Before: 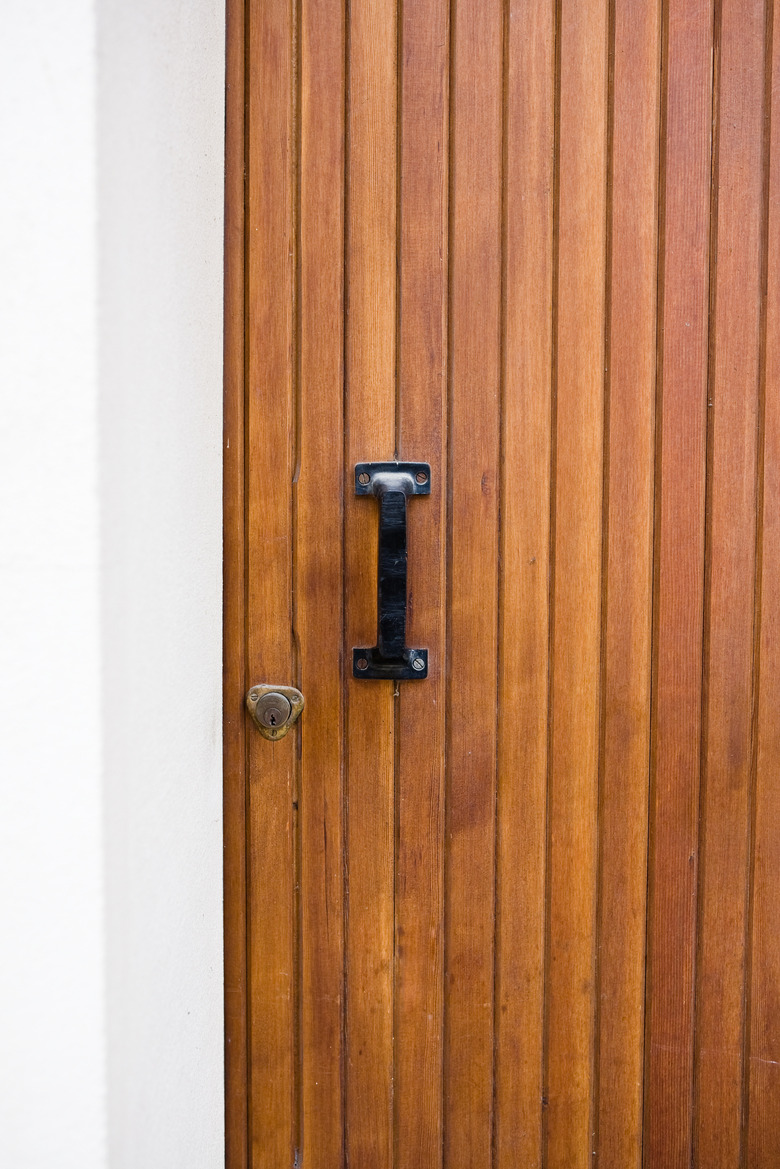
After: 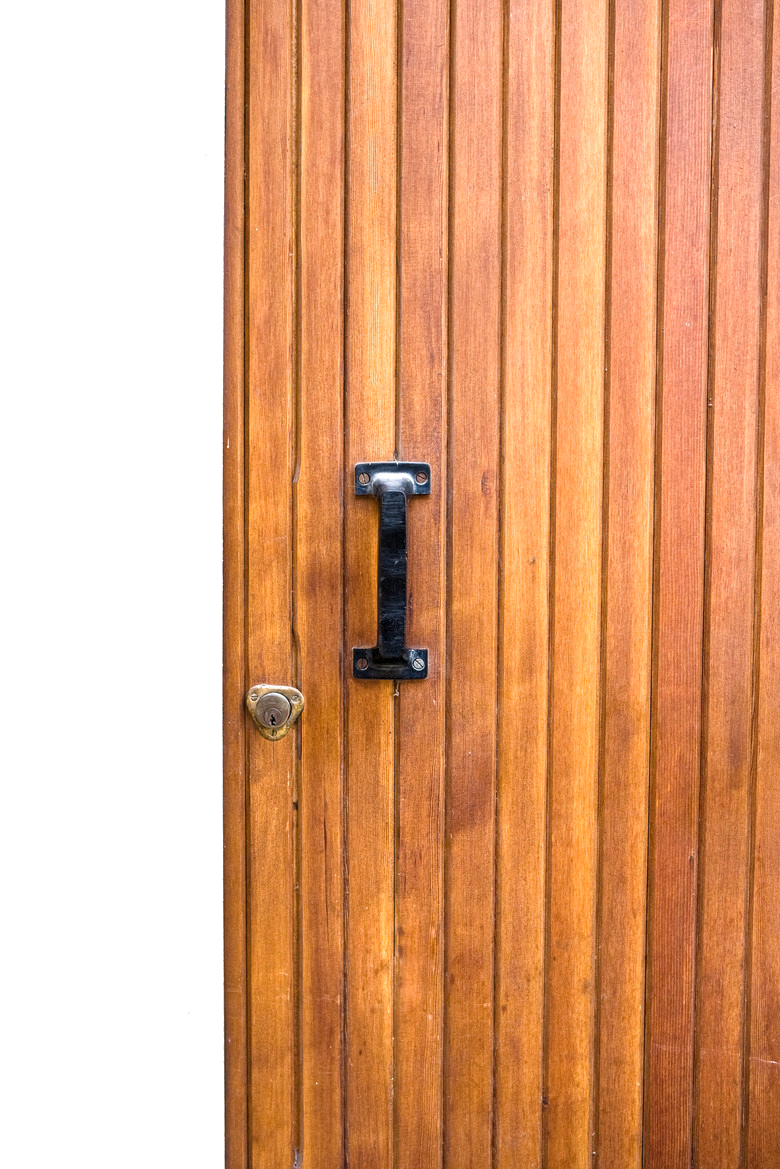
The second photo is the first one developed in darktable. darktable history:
exposure: black level correction 0, exposure 0.693 EV, compensate exposure bias true, compensate highlight preservation false
local contrast: on, module defaults
